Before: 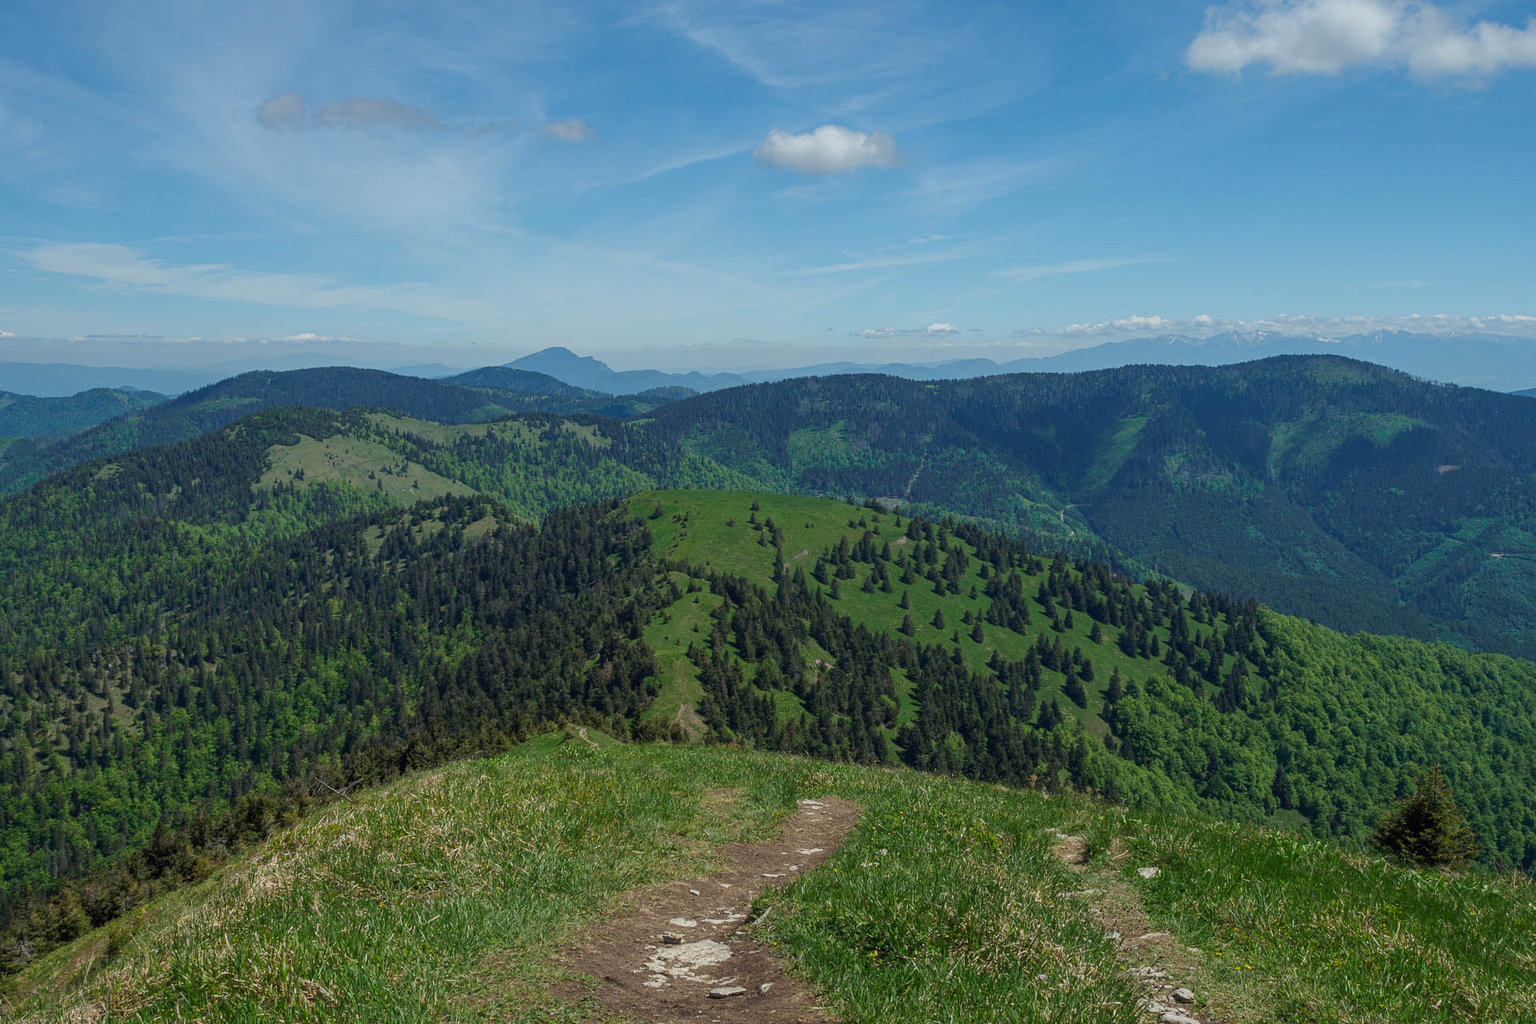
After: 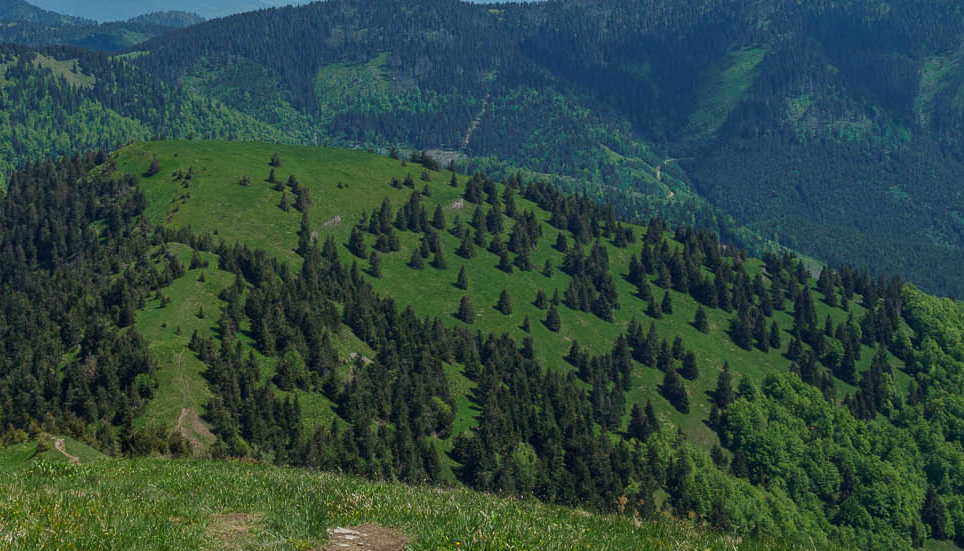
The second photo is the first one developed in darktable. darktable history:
crop: left 34.889%, top 36.921%, right 14.864%, bottom 19.983%
